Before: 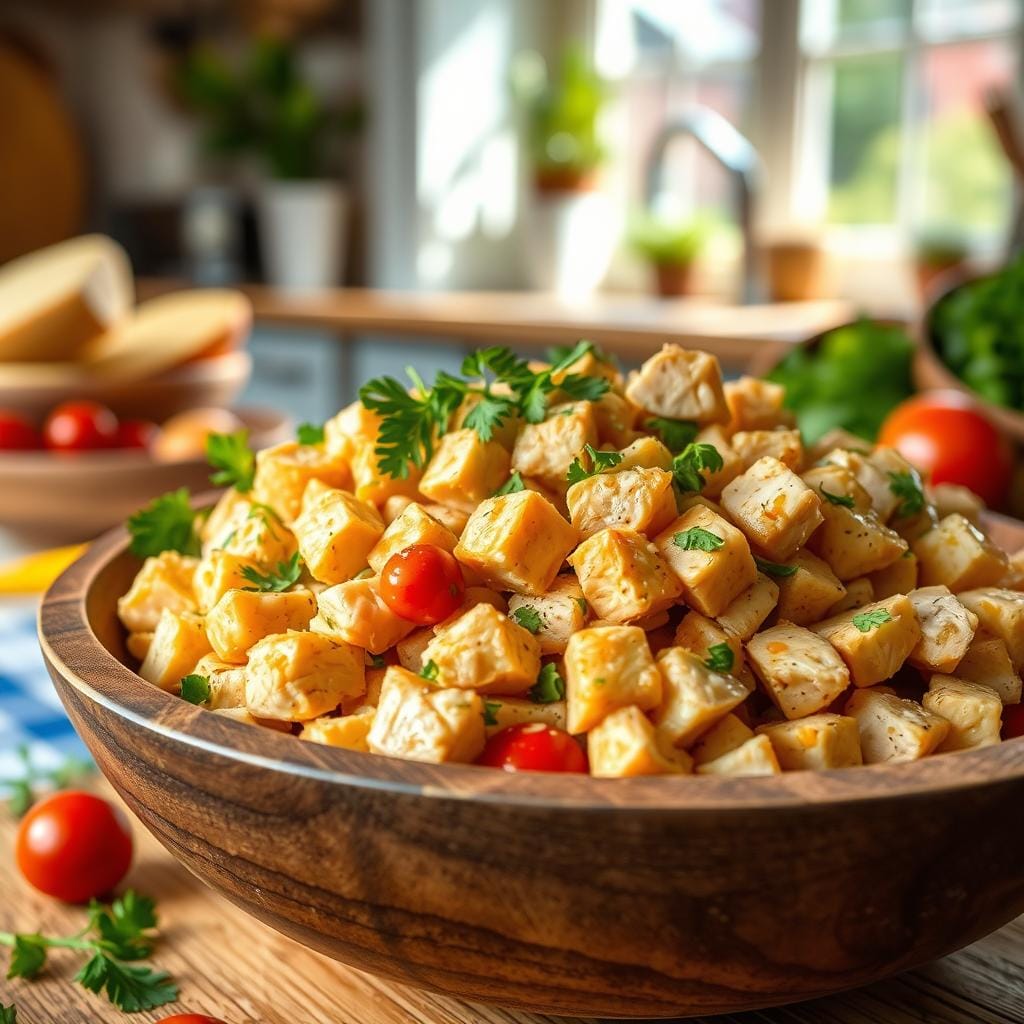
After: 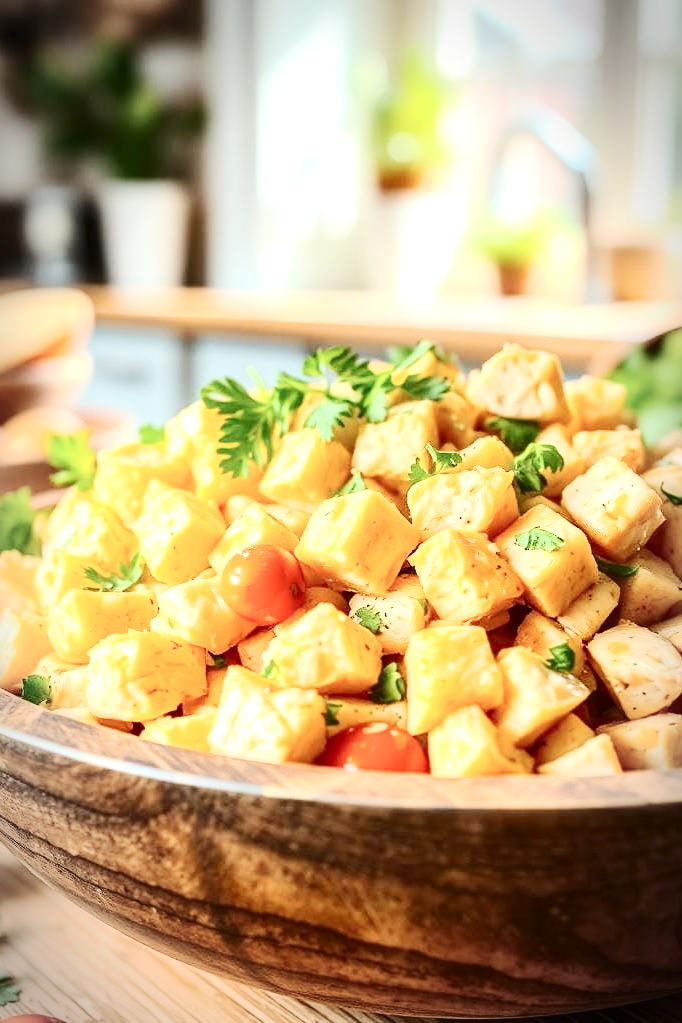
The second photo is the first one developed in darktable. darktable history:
base curve: curves: ch0 [(0, 0) (0.158, 0.273) (0.879, 0.895) (1, 1)], preserve colors none
vignetting: automatic ratio true
exposure: black level correction 0, exposure 0.7 EV, compensate exposure bias true, compensate highlight preservation false
crop and rotate: left 15.546%, right 17.787%
contrast brightness saturation: contrast 0.39, brightness 0.1
